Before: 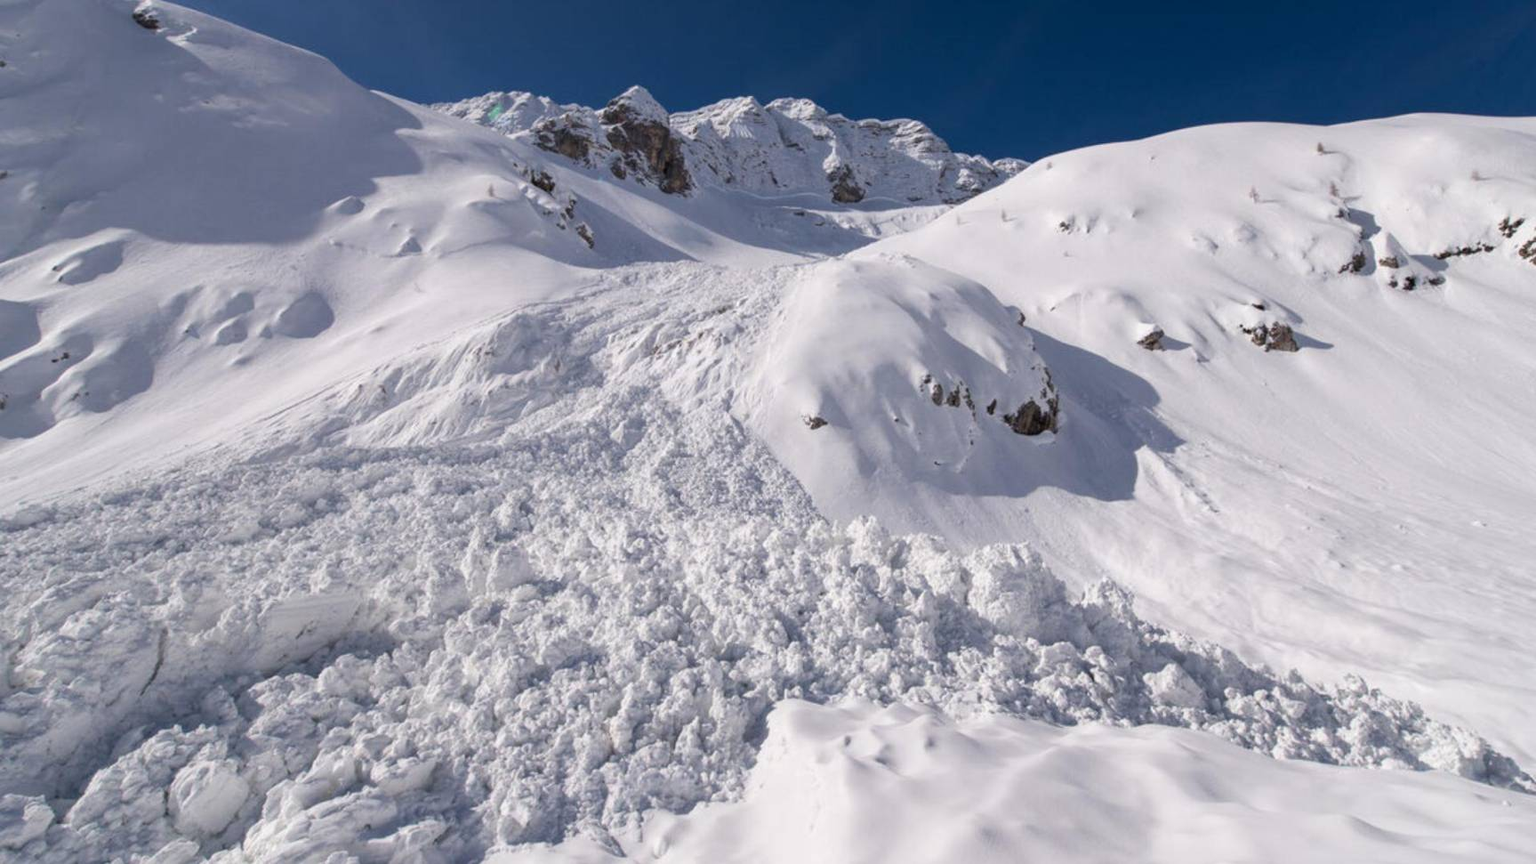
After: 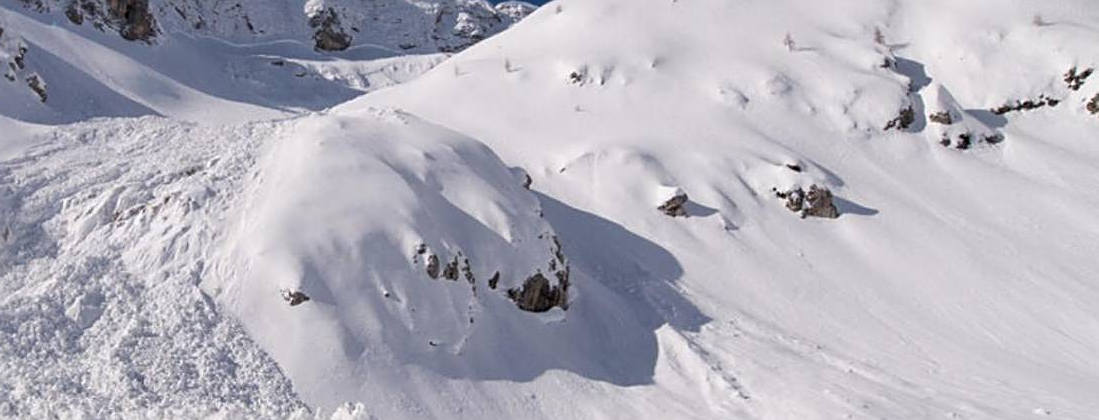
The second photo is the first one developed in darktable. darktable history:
sharpen: on, module defaults
crop: left 36.005%, top 18.293%, right 0.31%, bottom 38.444%
